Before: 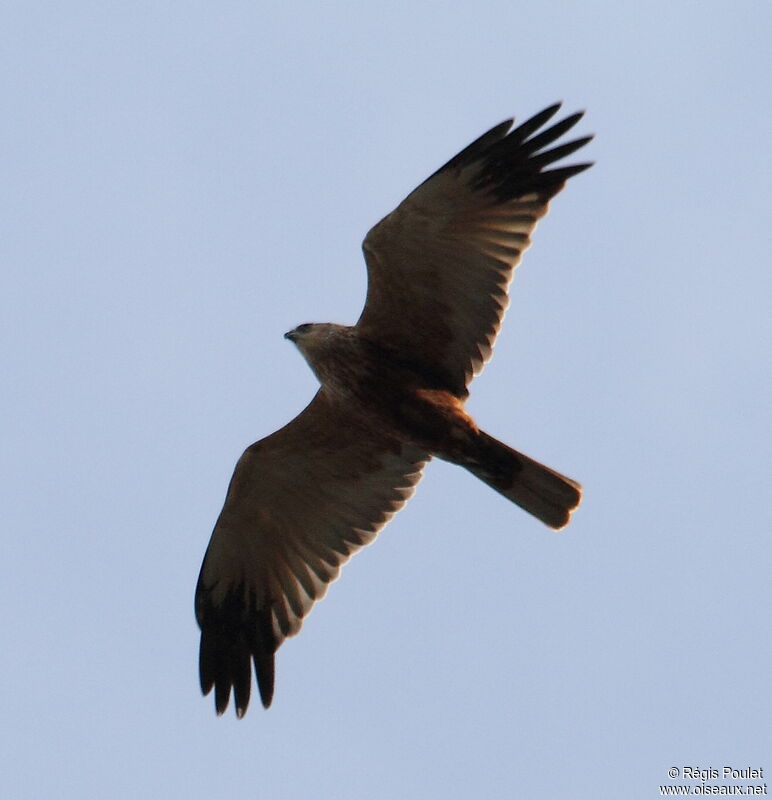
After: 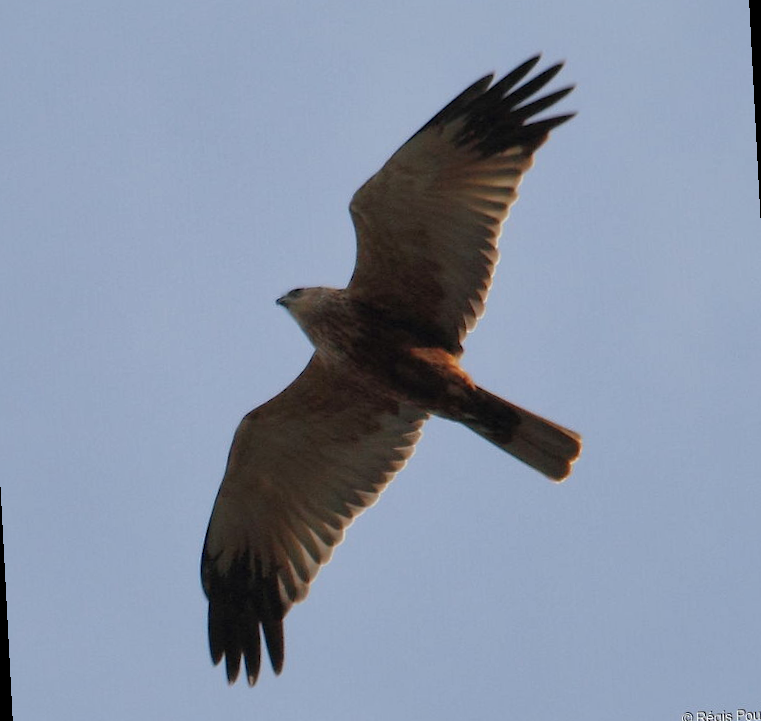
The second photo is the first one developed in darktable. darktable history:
white balance: emerald 1
rotate and perspective: rotation -3°, crop left 0.031, crop right 0.968, crop top 0.07, crop bottom 0.93
shadows and highlights: shadows 40, highlights -60
